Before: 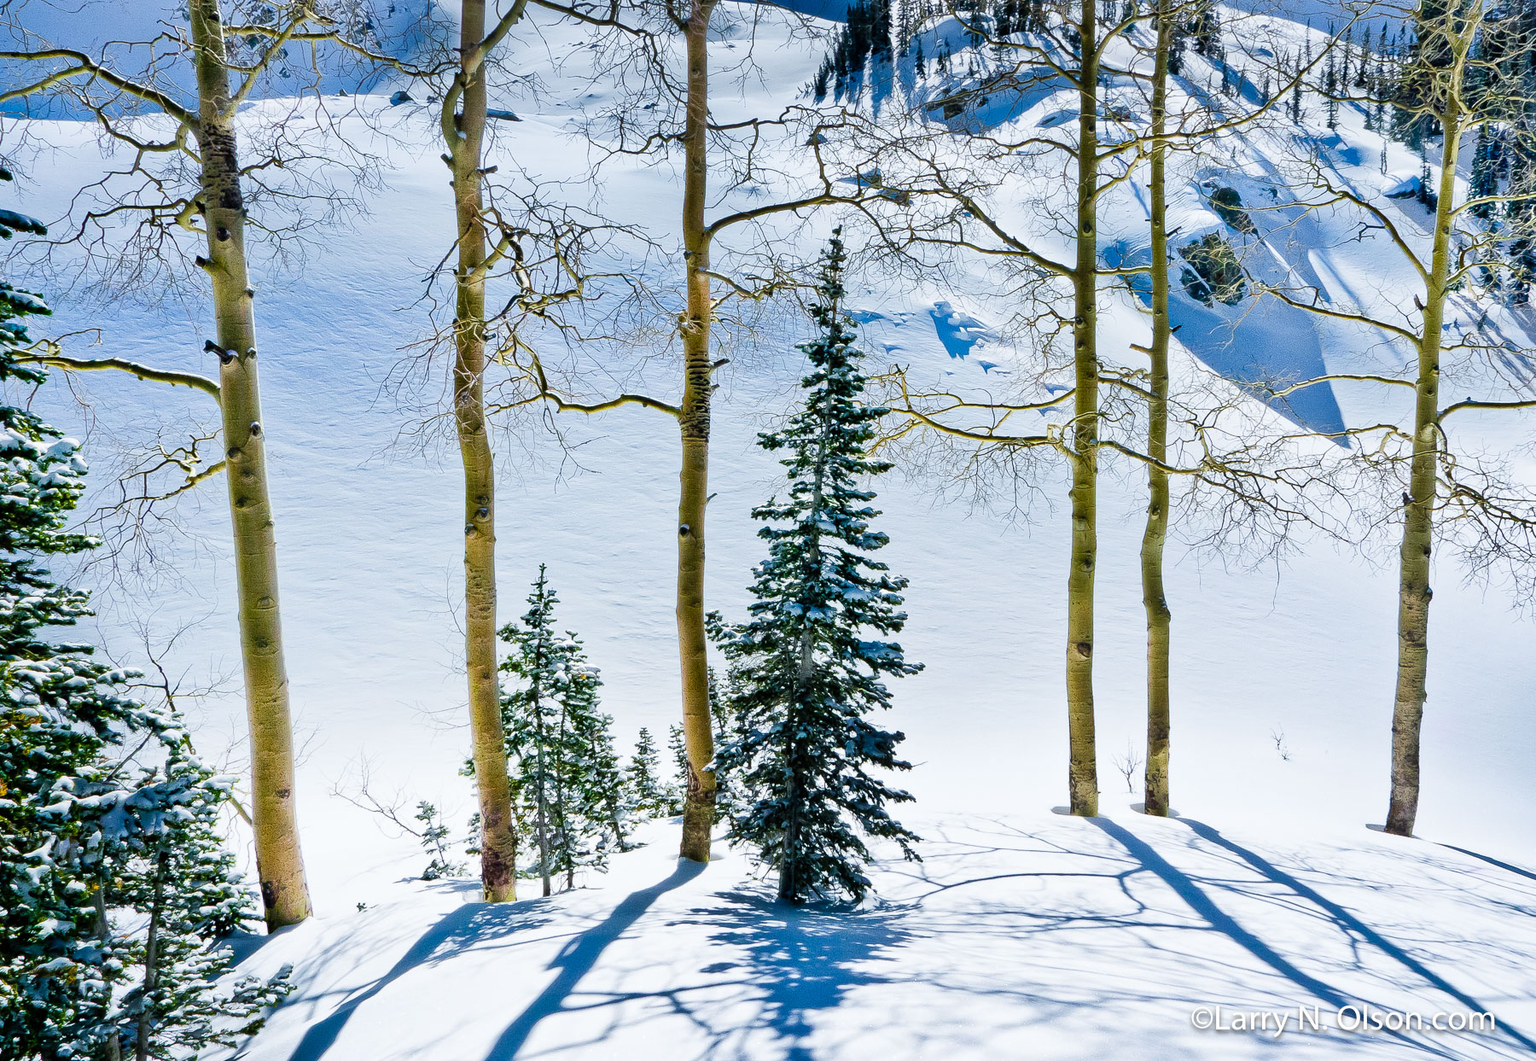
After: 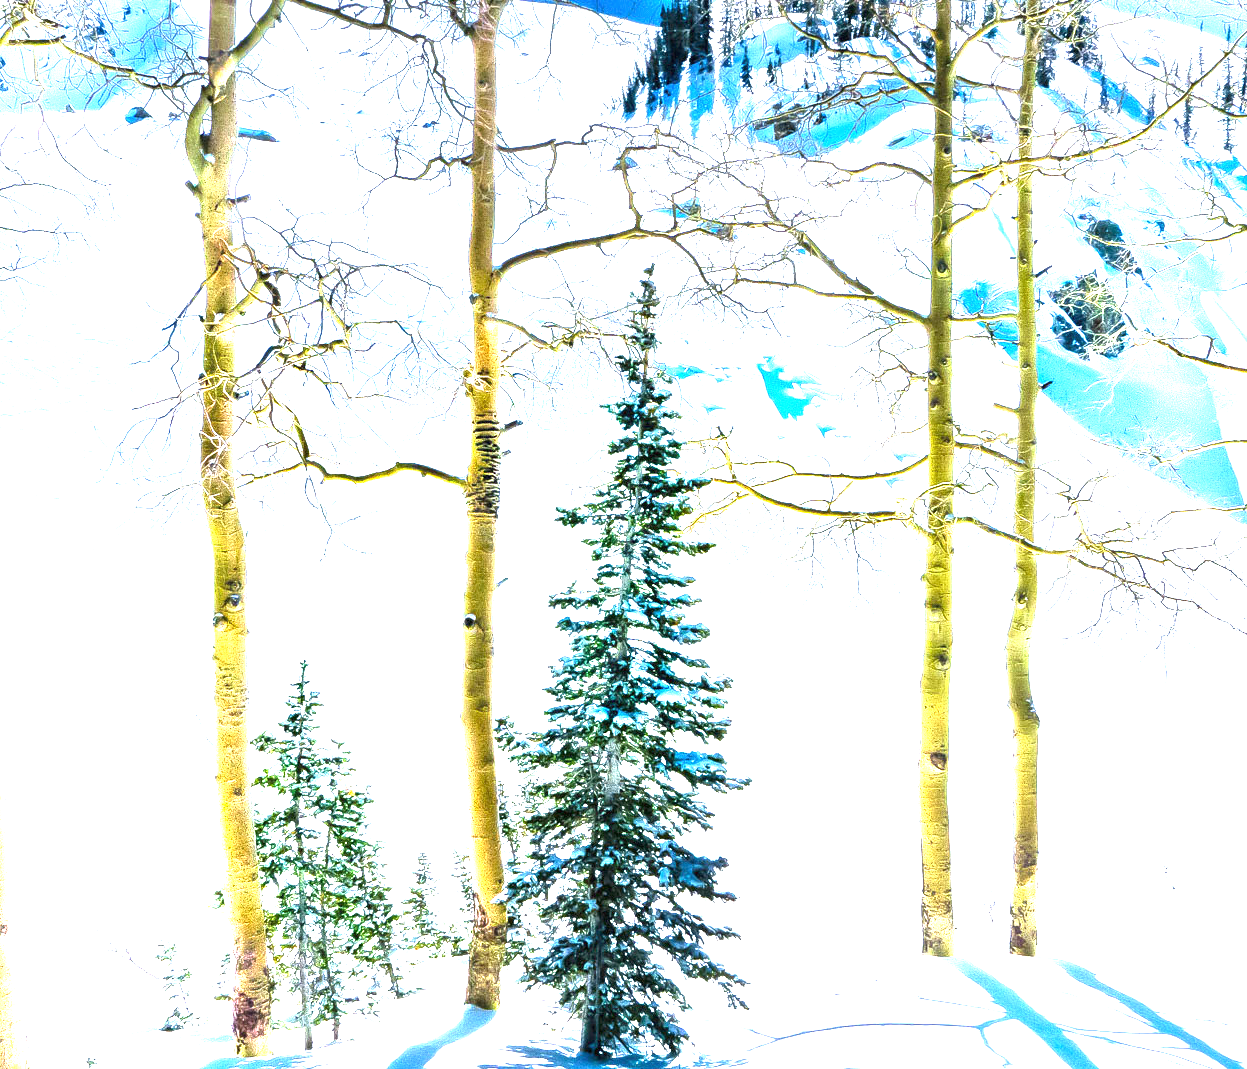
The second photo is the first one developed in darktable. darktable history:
crop: left 18.479%, right 12.2%, bottom 13.971%
exposure: black level correction 0, exposure 1.45 EV, compensate exposure bias true, compensate highlight preservation false
